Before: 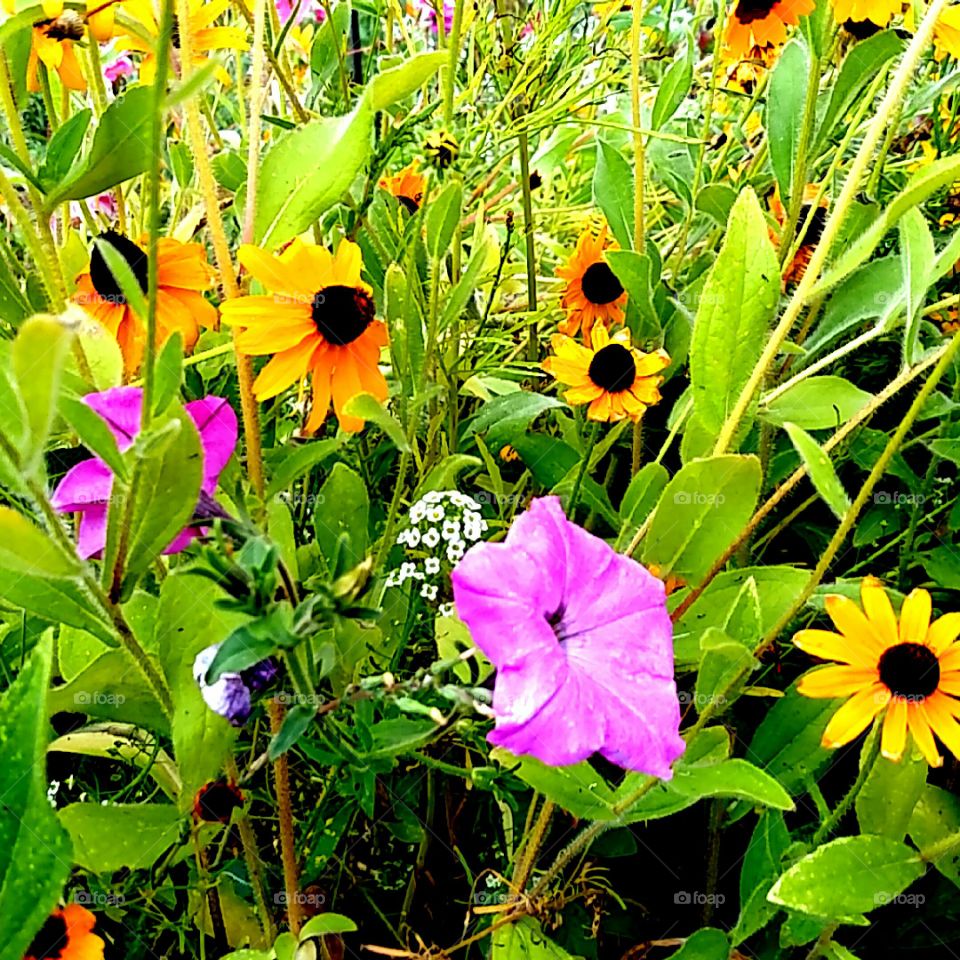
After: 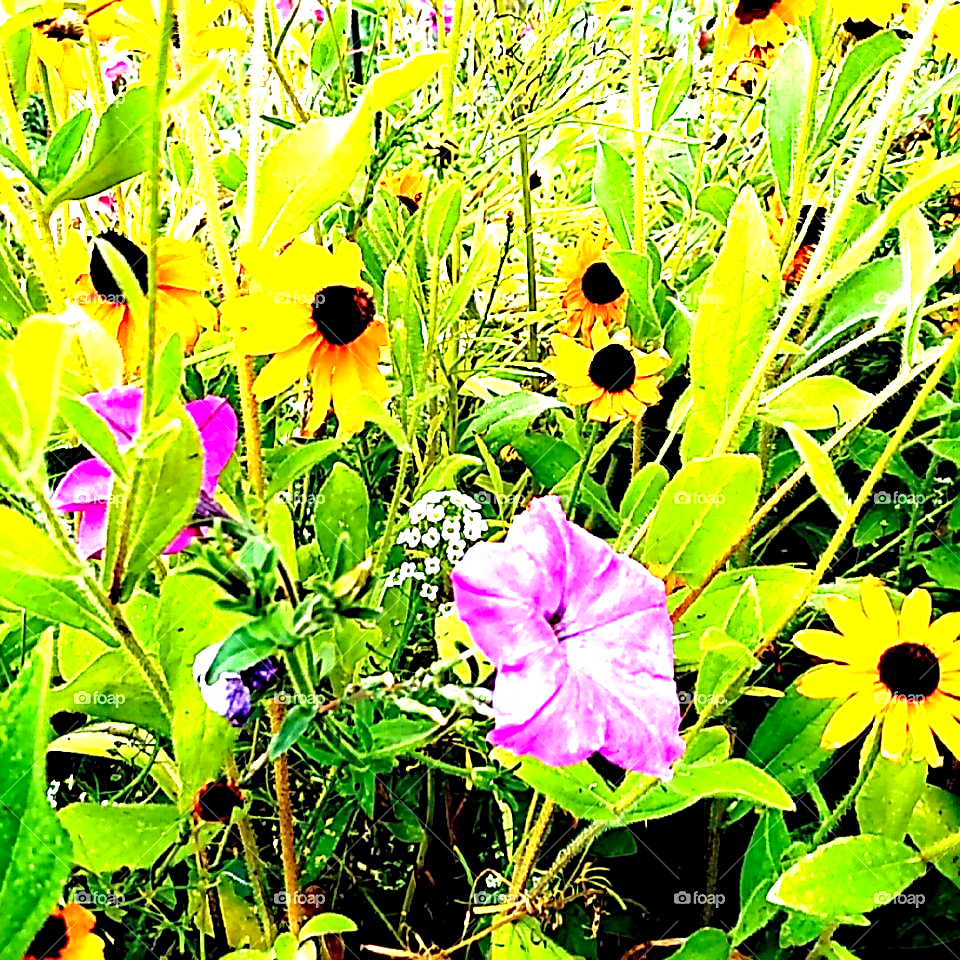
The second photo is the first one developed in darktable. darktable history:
haze removal: adaptive false
exposure: black level correction 0.001, exposure 1.398 EV, compensate highlight preservation false
sharpen: radius 3.095
